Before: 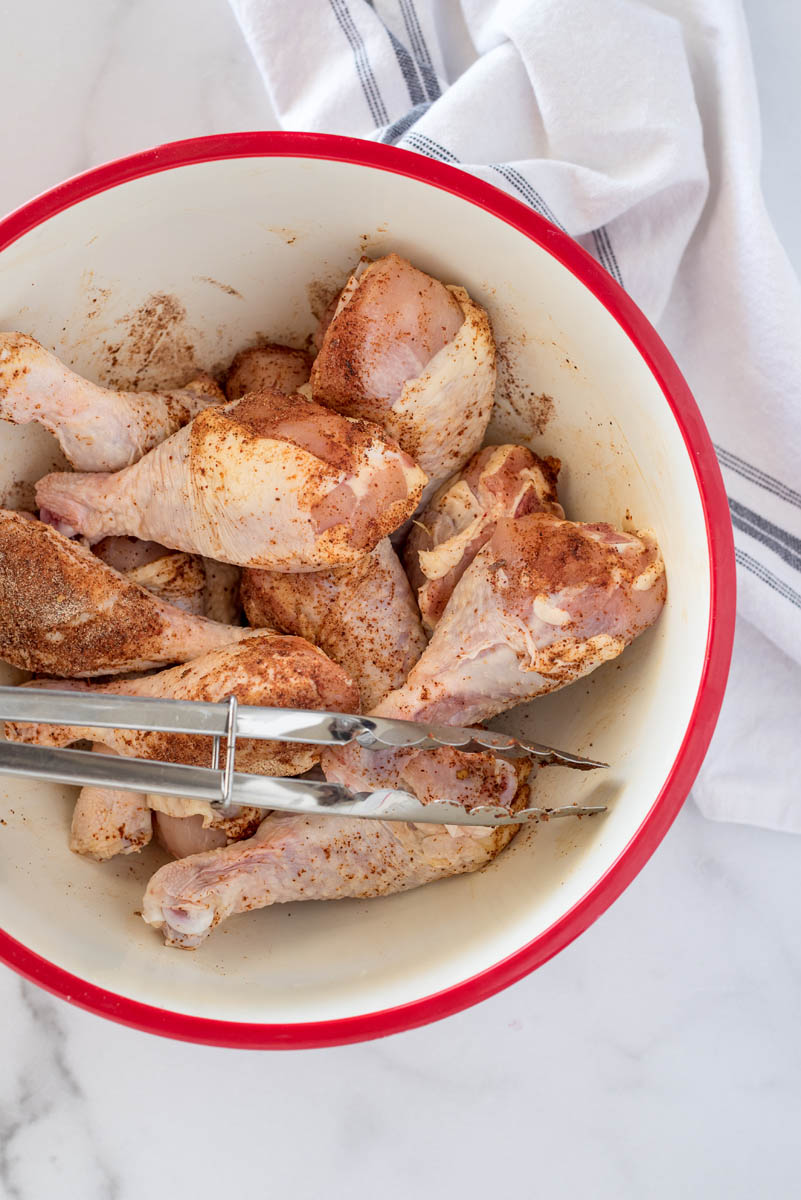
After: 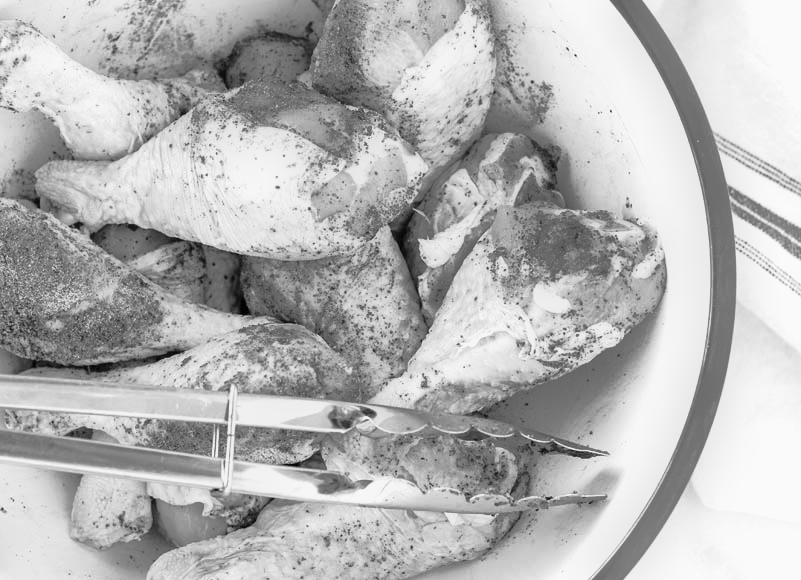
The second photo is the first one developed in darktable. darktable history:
shadows and highlights: shadows 40, highlights -60
color correction: highlights a* 21.16, highlights b* 19.61
base curve: curves: ch0 [(0, 0) (0.028, 0.03) (0.121, 0.232) (0.46, 0.748) (0.859, 0.968) (1, 1)], preserve colors none
exposure: exposure 0.636 EV, compensate highlight preservation false
monochrome: a -4.13, b 5.16, size 1
crop and rotate: top 26.056%, bottom 25.543%
